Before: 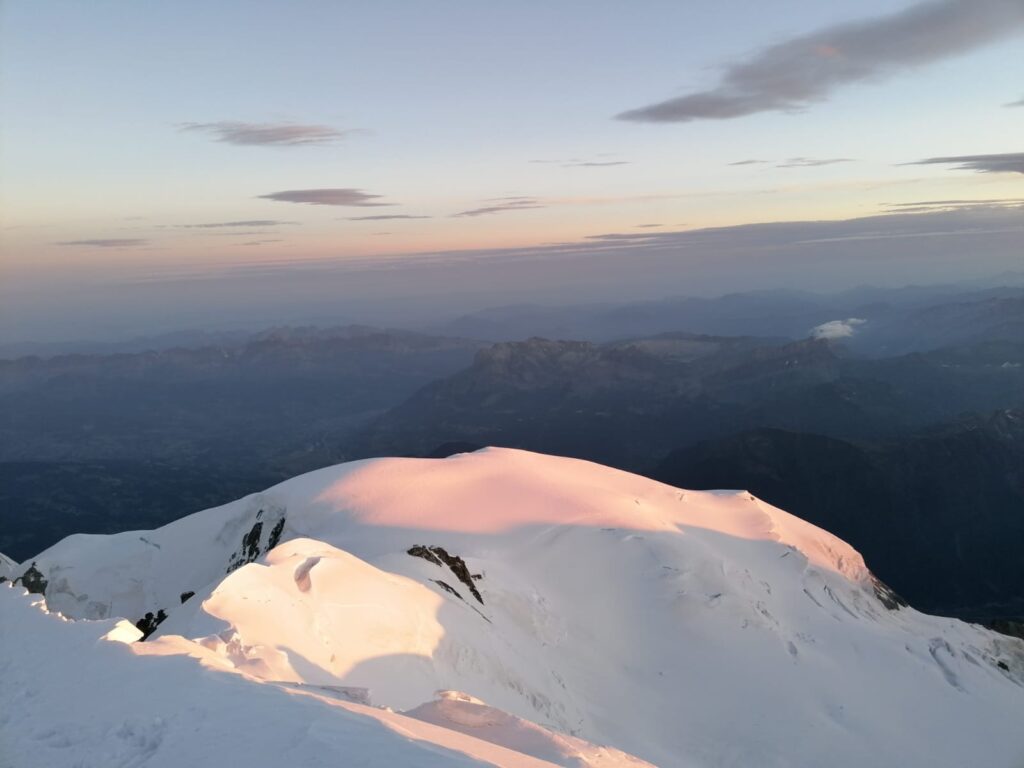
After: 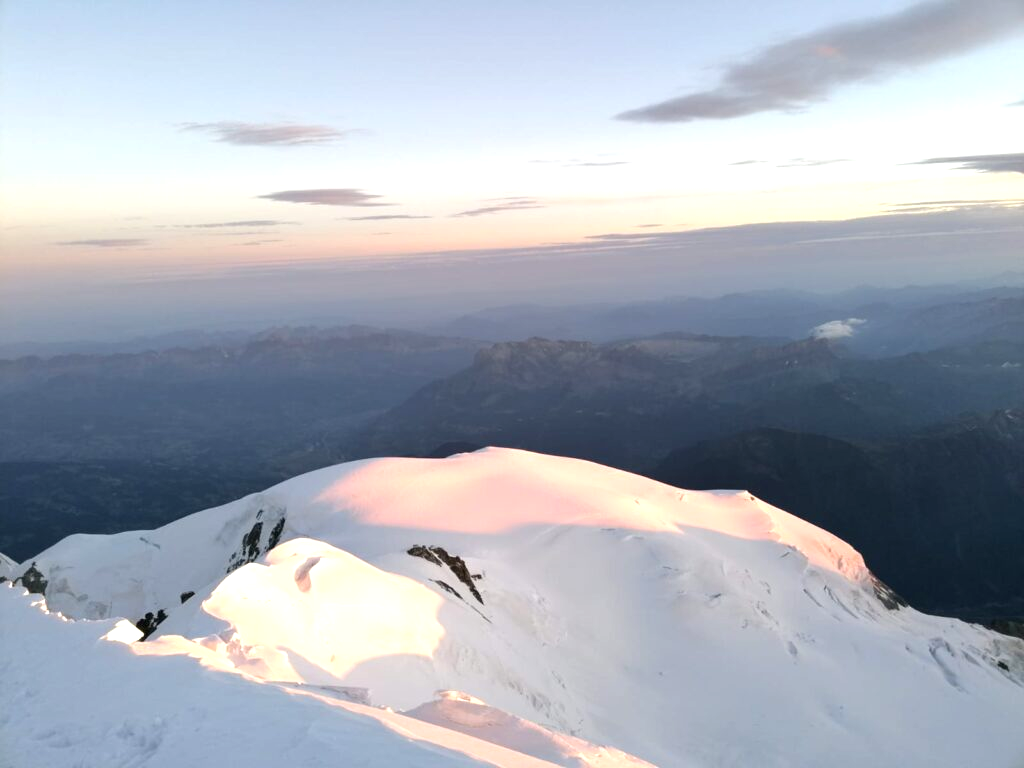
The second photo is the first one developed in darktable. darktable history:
tone equalizer: on, module defaults
exposure: exposure 0.631 EV, compensate highlight preservation false
